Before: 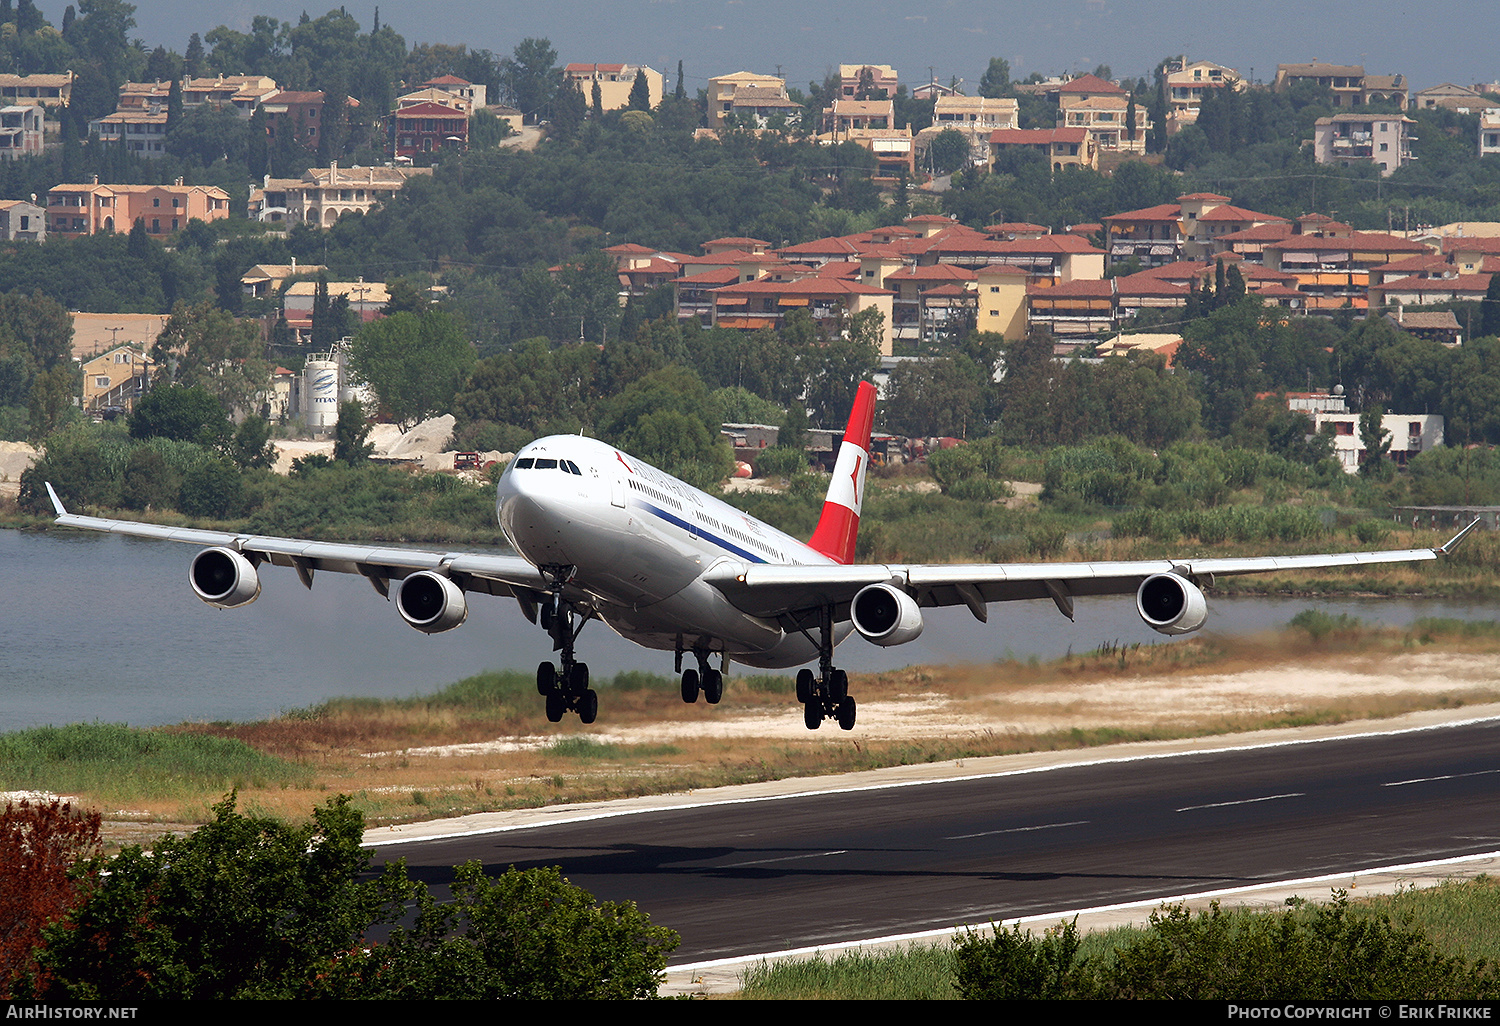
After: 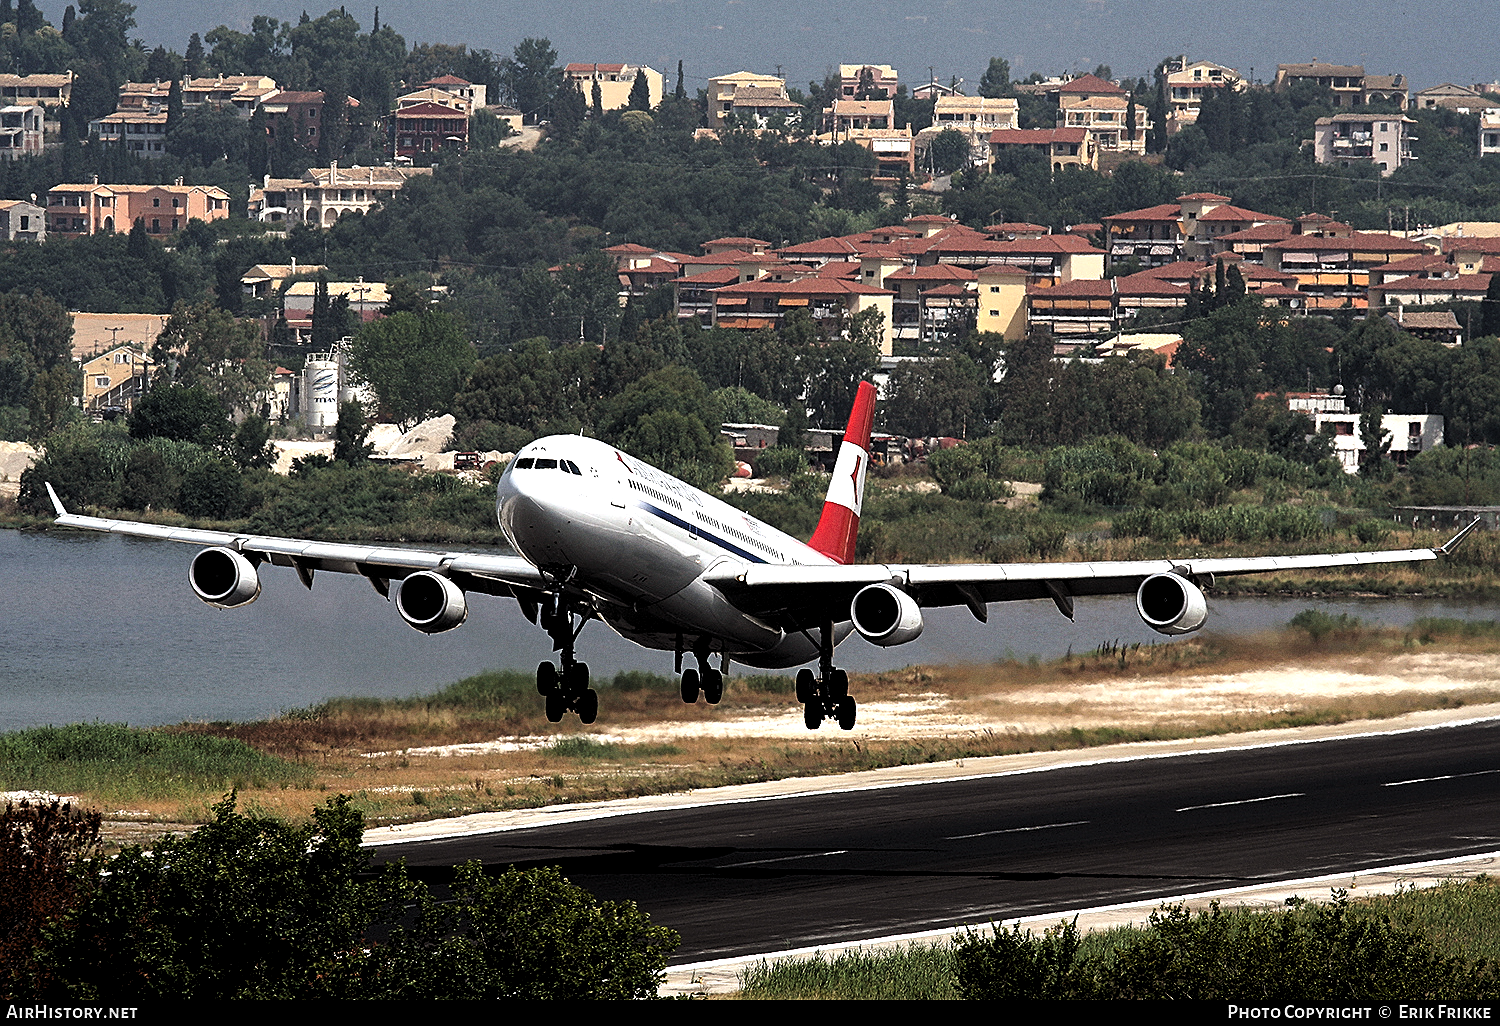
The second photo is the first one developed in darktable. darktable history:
levels: levels [0.129, 0.519, 0.867]
grain: coarseness 0.47 ISO
sharpen: on, module defaults
